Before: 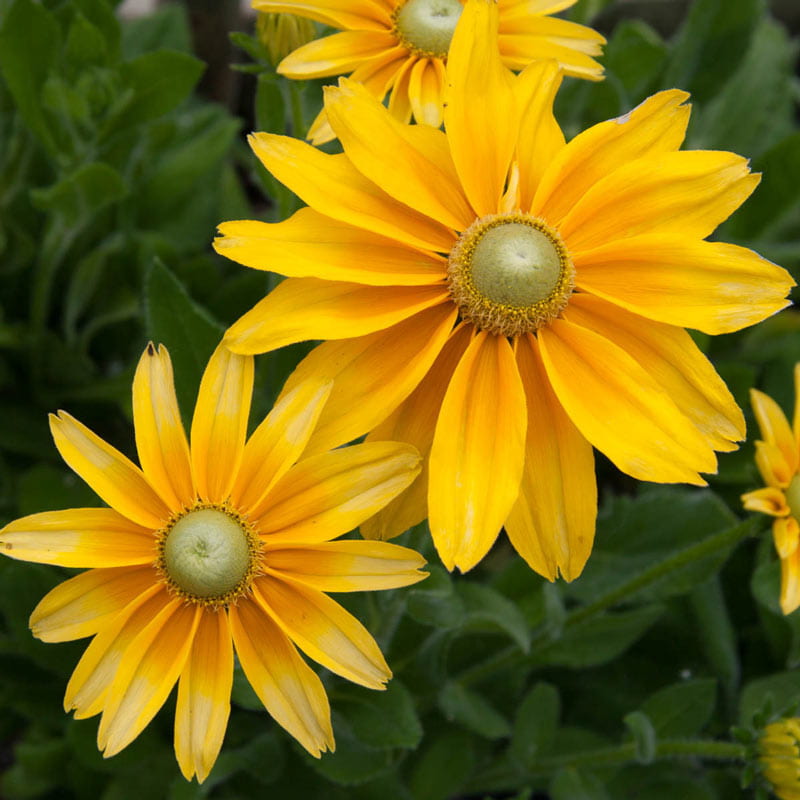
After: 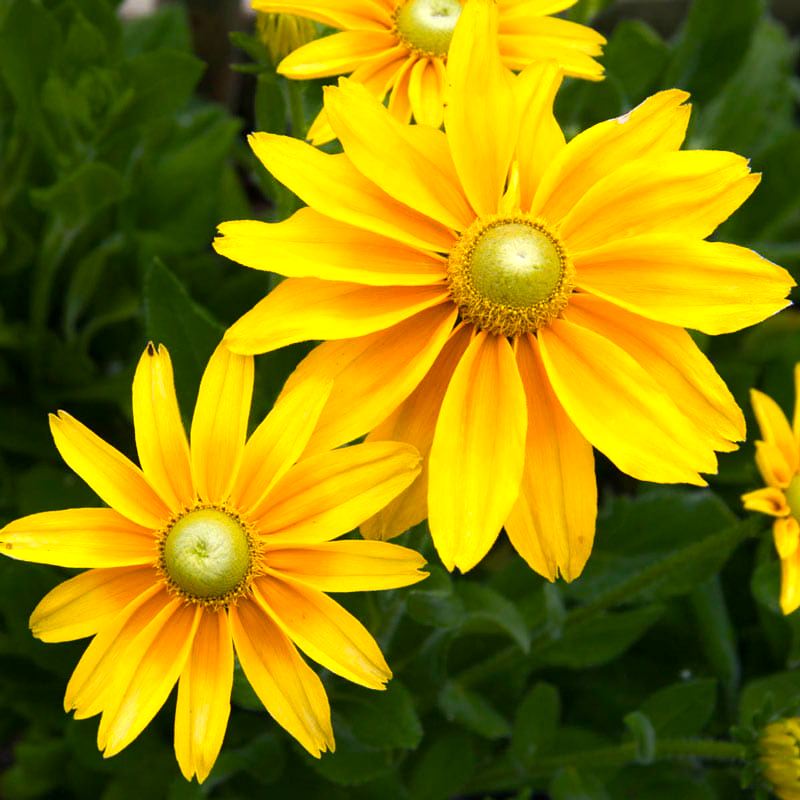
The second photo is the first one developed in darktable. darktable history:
color balance rgb: perceptual saturation grading › global saturation 30%, global vibrance 20%
tone equalizer: -8 EV 0.001 EV, -7 EV -0.002 EV, -6 EV 0.002 EV, -5 EV -0.03 EV, -4 EV -0.116 EV, -3 EV -0.169 EV, -2 EV 0.24 EV, -1 EV 0.702 EV, +0 EV 0.493 EV
